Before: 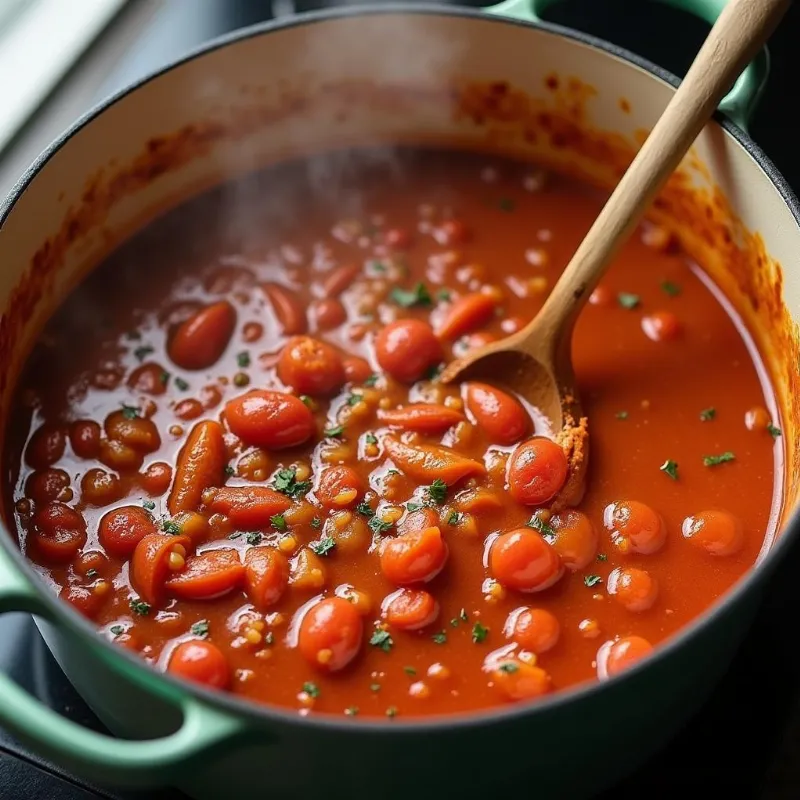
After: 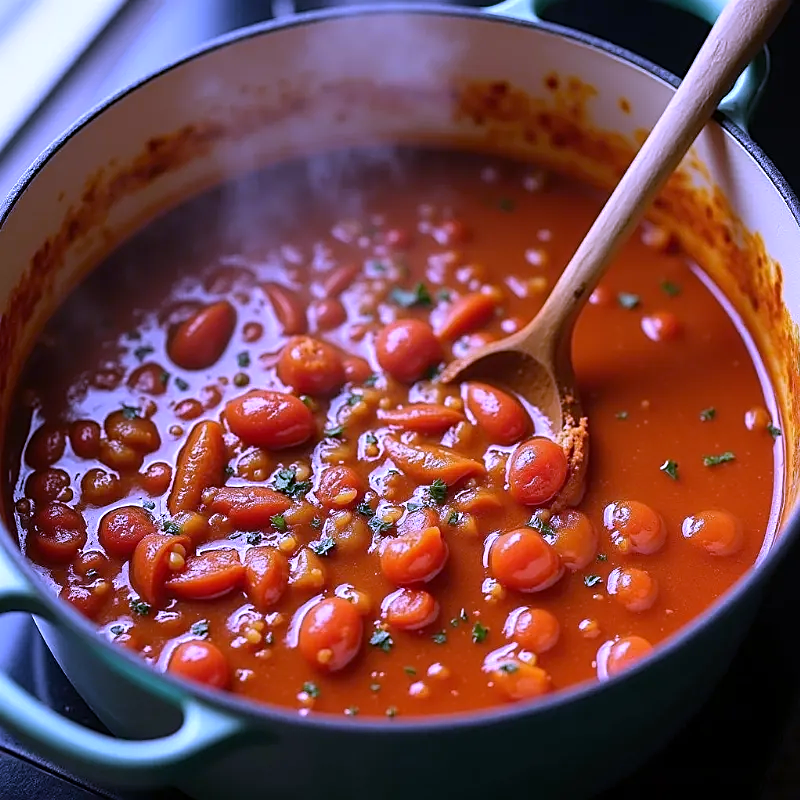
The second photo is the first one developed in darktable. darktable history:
white balance: red 0.98, blue 1.61
sharpen: on, module defaults
